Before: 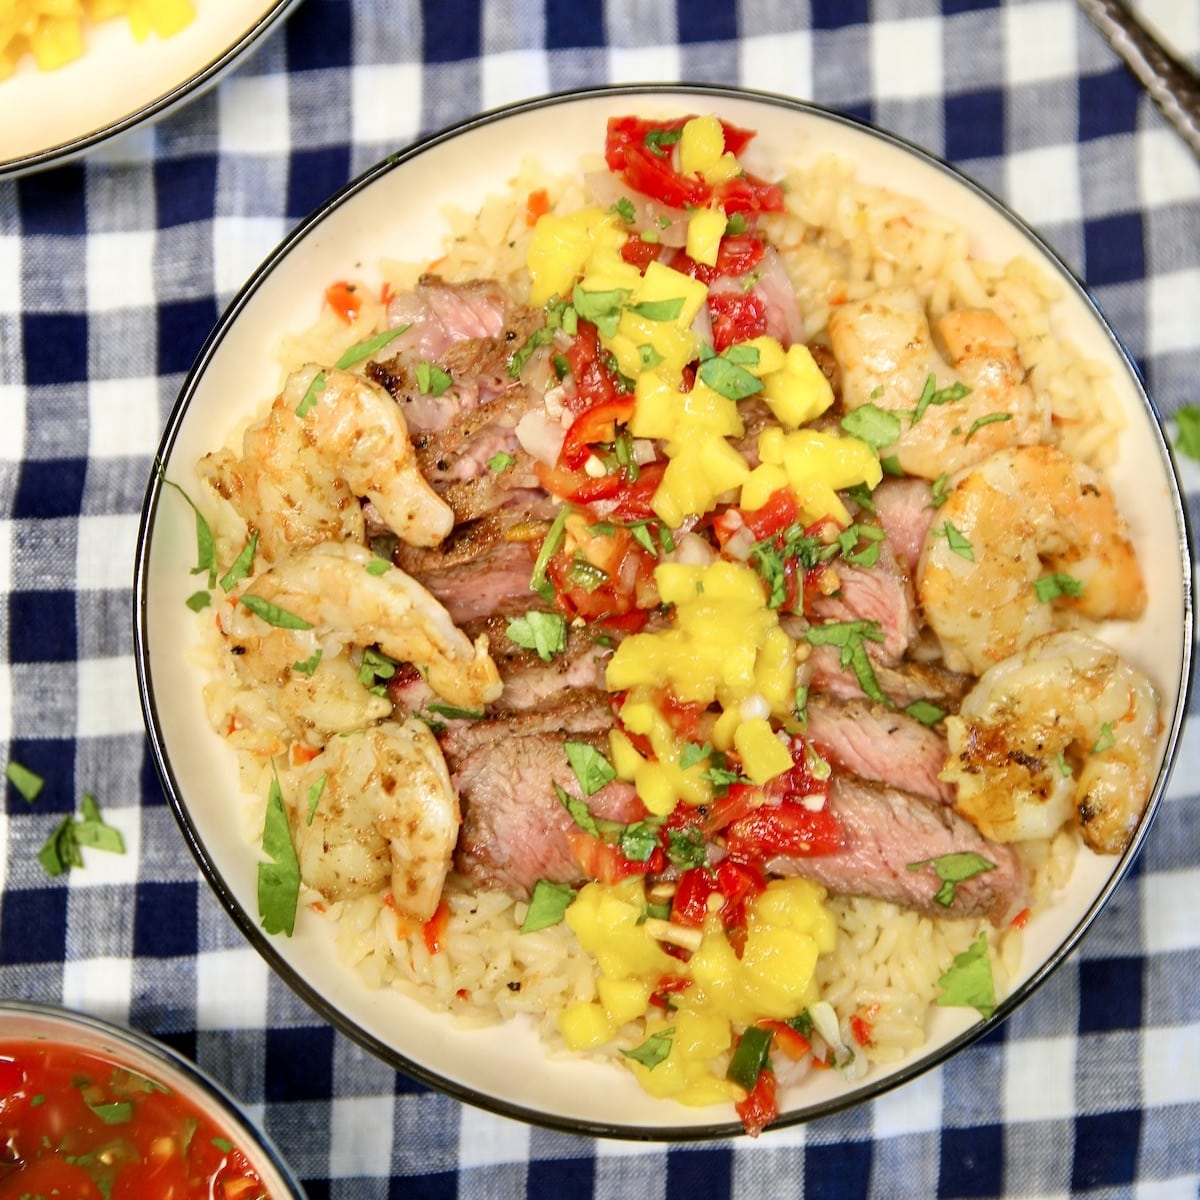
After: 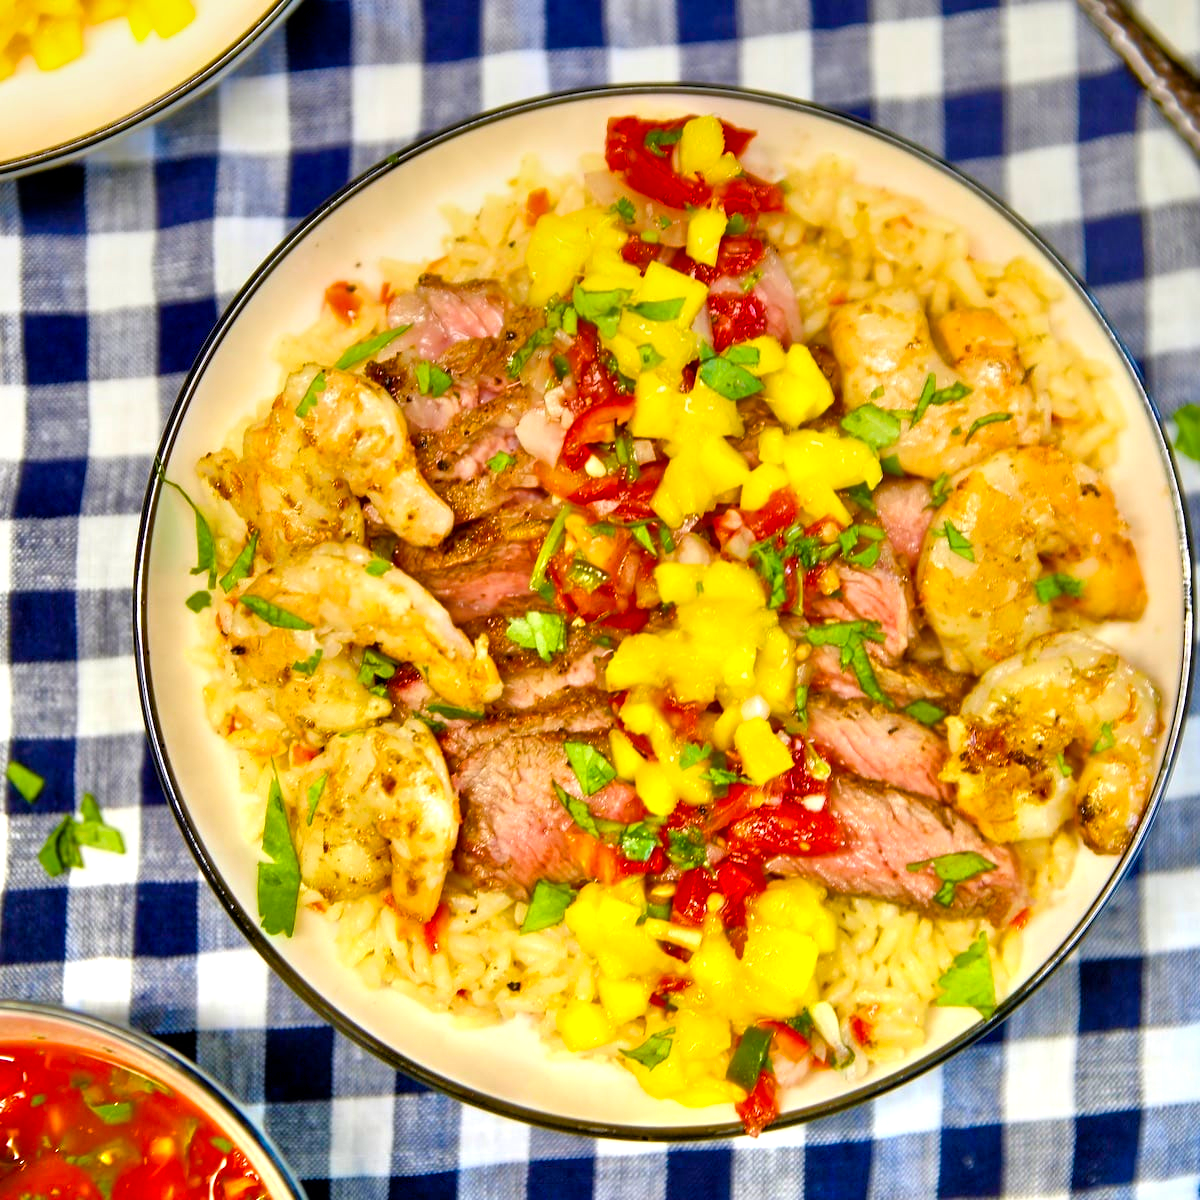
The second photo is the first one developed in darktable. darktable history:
color balance rgb: linear chroma grading › global chroma 16.62%, perceptual saturation grading › highlights -8.63%, perceptual saturation grading › mid-tones 18.66%, perceptual saturation grading › shadows 28.49%, perceptual brilliance grading › highlights 14.22%, perceptual brilliance grading › shadows -18.96%, global vibrance 27.71%
graduated density: rotation -0.352°, offset 57.64
tone equalizer: -7 EV 0.15 EV, -6 EV 0.6 EV, -5 EV 1.15 EV, -4 EV 1.33 EV, -3 EV 1.15 EV, -2 EV 0.6 EV, -1 EV 0.15 EV, mask exposure compensation -0.5 EV
